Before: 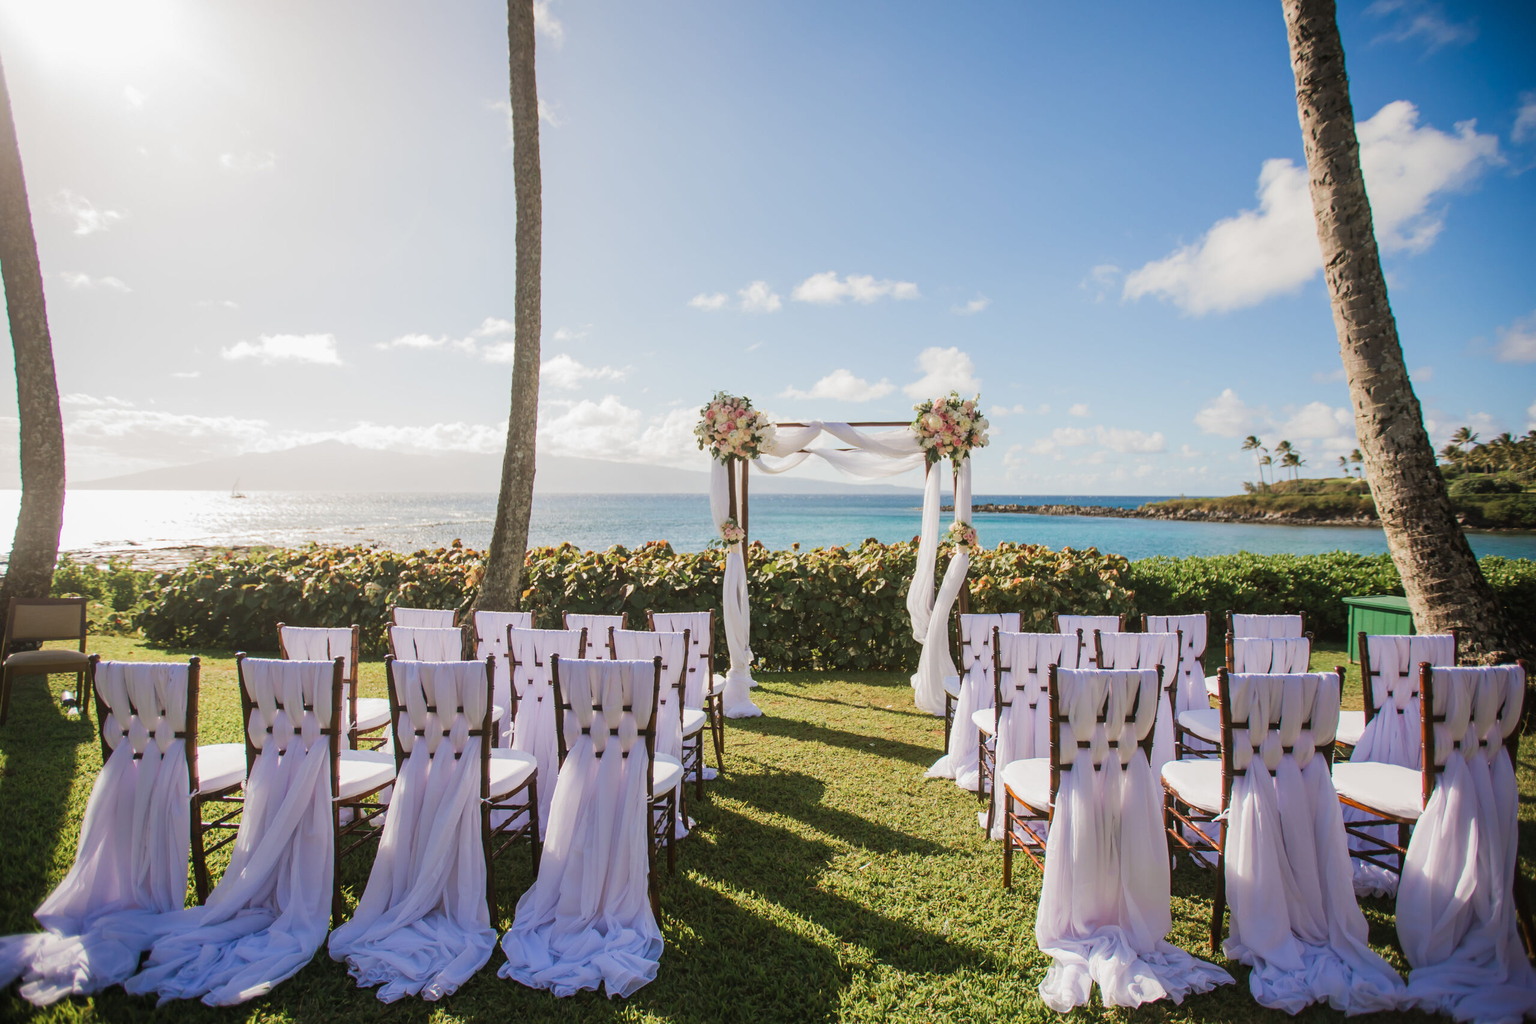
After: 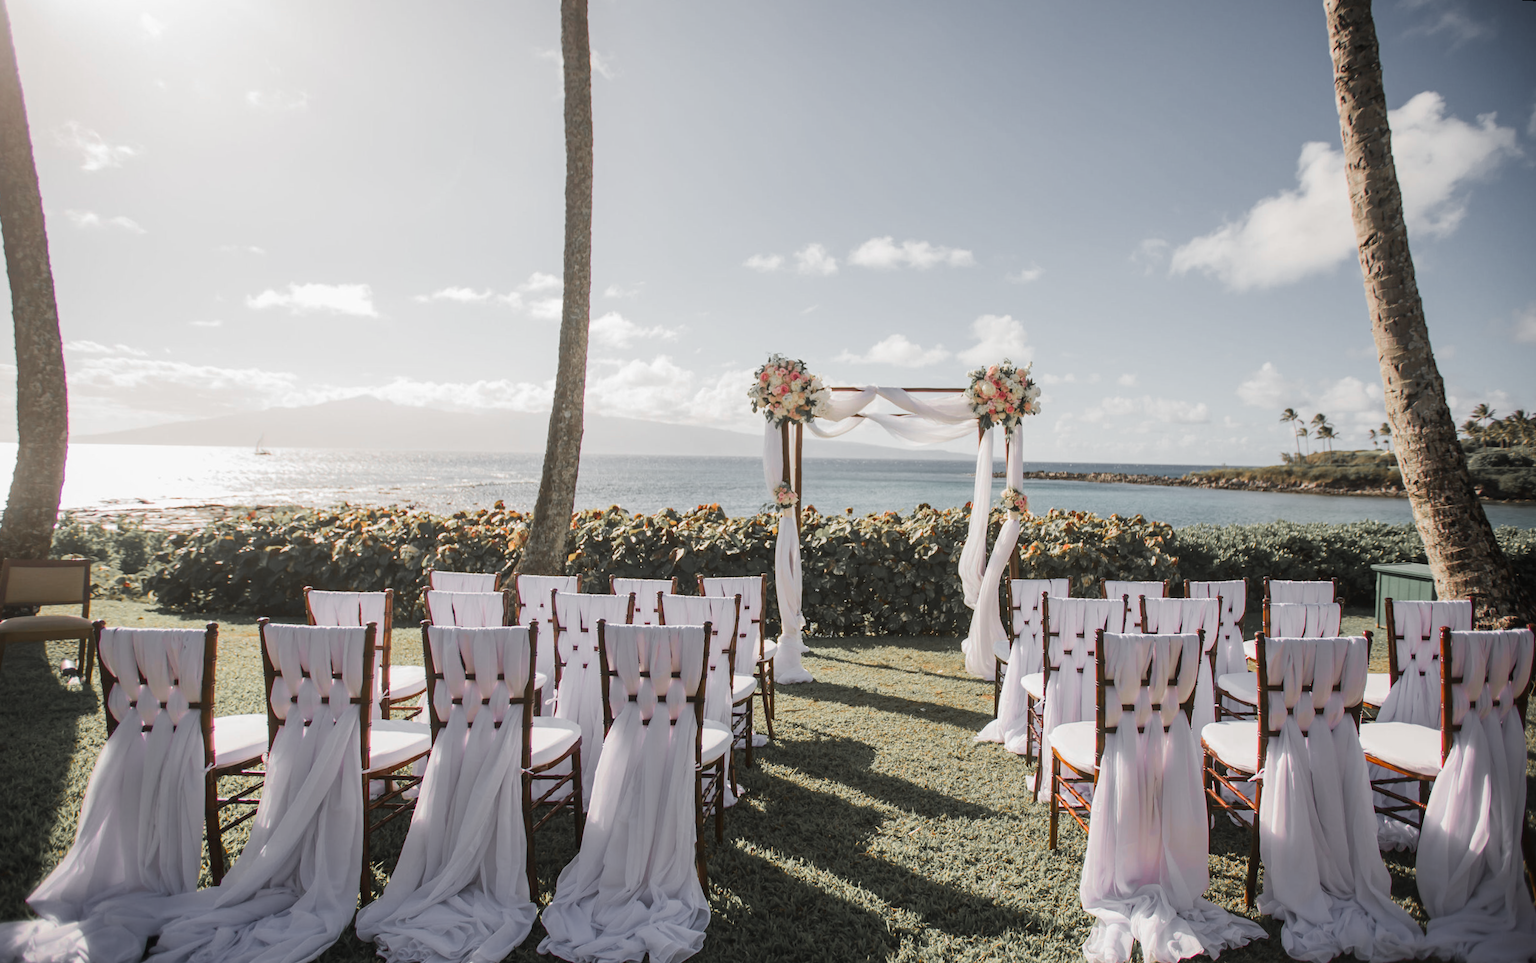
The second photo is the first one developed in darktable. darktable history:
rotate and perspective: rotation 0.679°, lens shift (horizontal) 0.136, crop left 0.009, crop right 0.991, crop top 0.078, crop bottom 0.95
color zones: curves: ch1 [(0, 0.638) (0.193, 0.442) (0.286, 0.15) (0.429, 0.14) (0.571, 0.142) (0.714, 0.154) (0.857, 0.175) (1, 0.638)]
